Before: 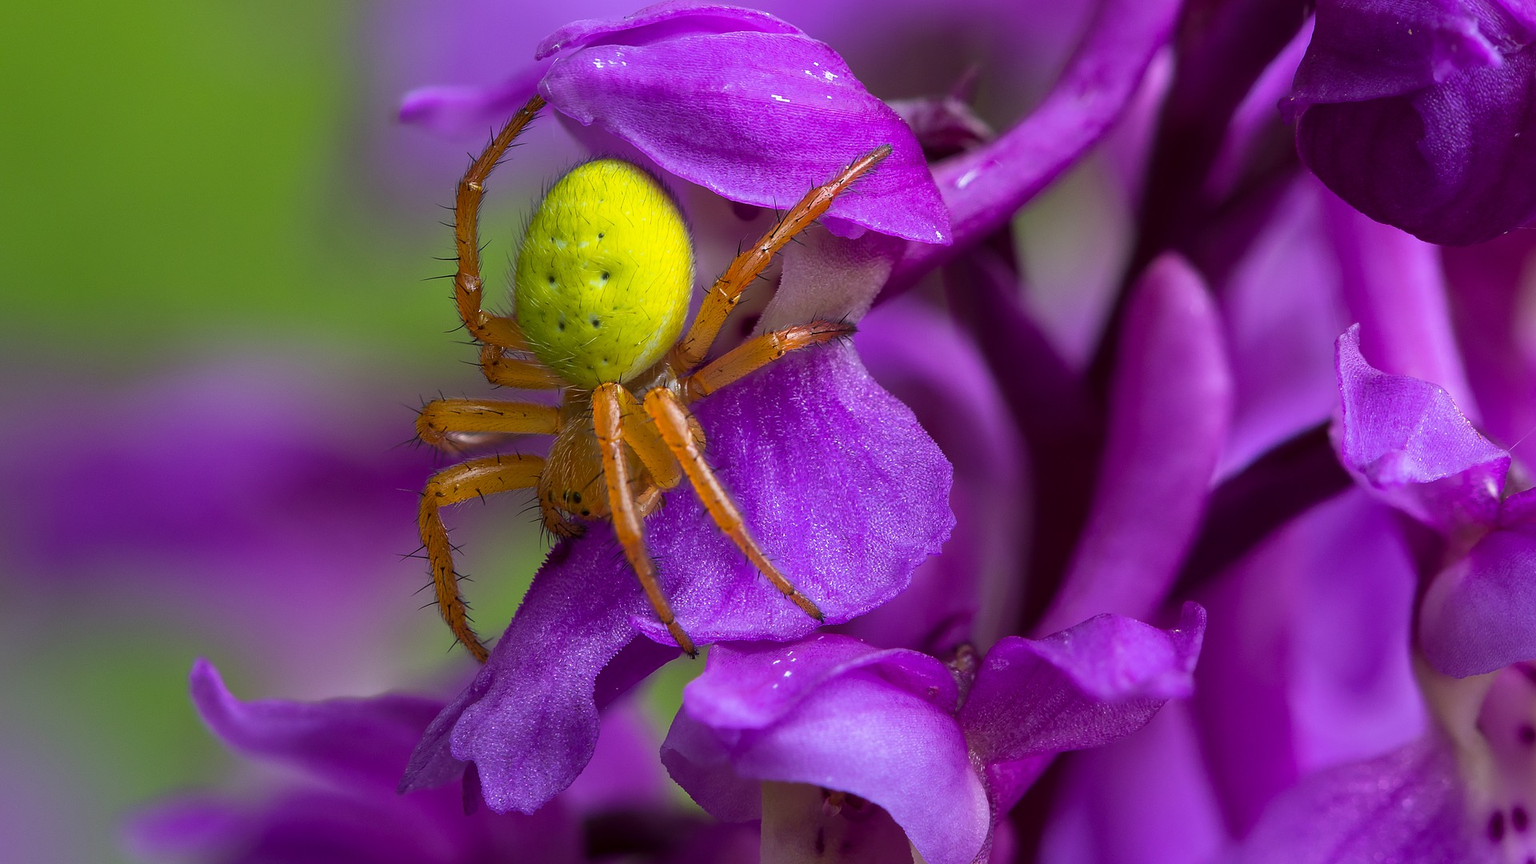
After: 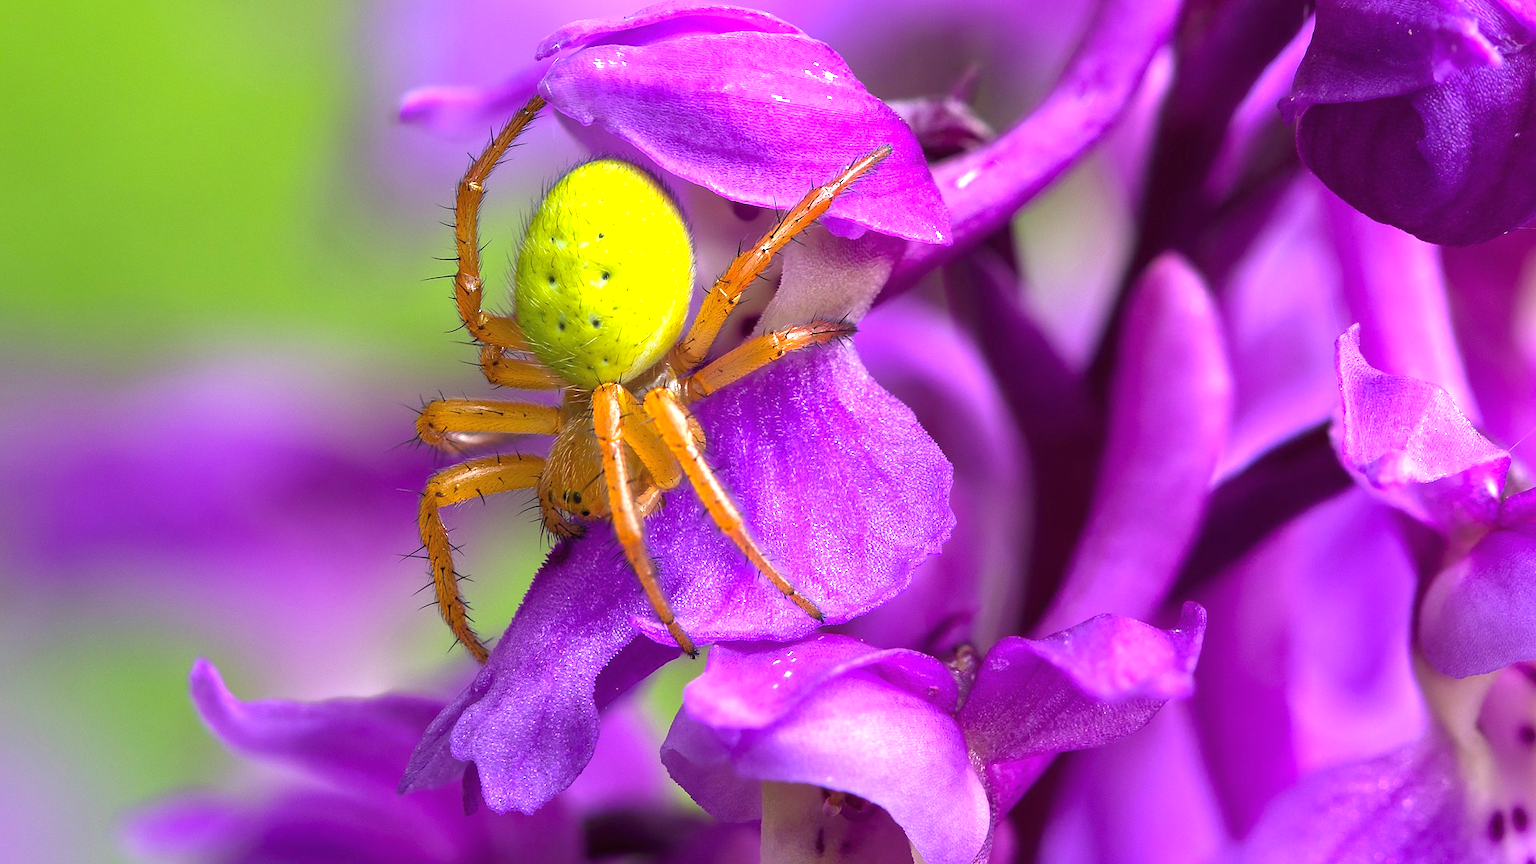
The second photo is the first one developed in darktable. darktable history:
exposure: black level correction 0, exposure 1.2 EV, compensate highlight preservation false
color correction: highlights a* 0.5, highlights b* 2.69, shadows a* -0.953, shadows b* -4.67
